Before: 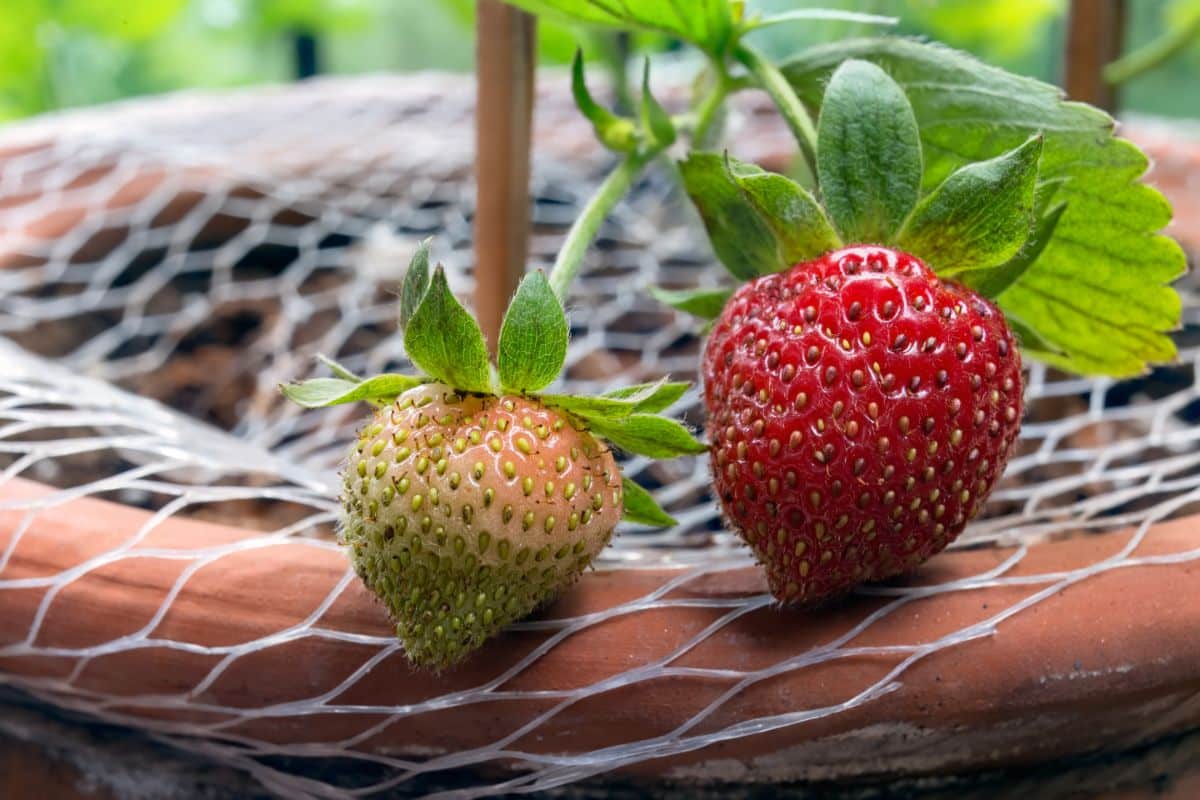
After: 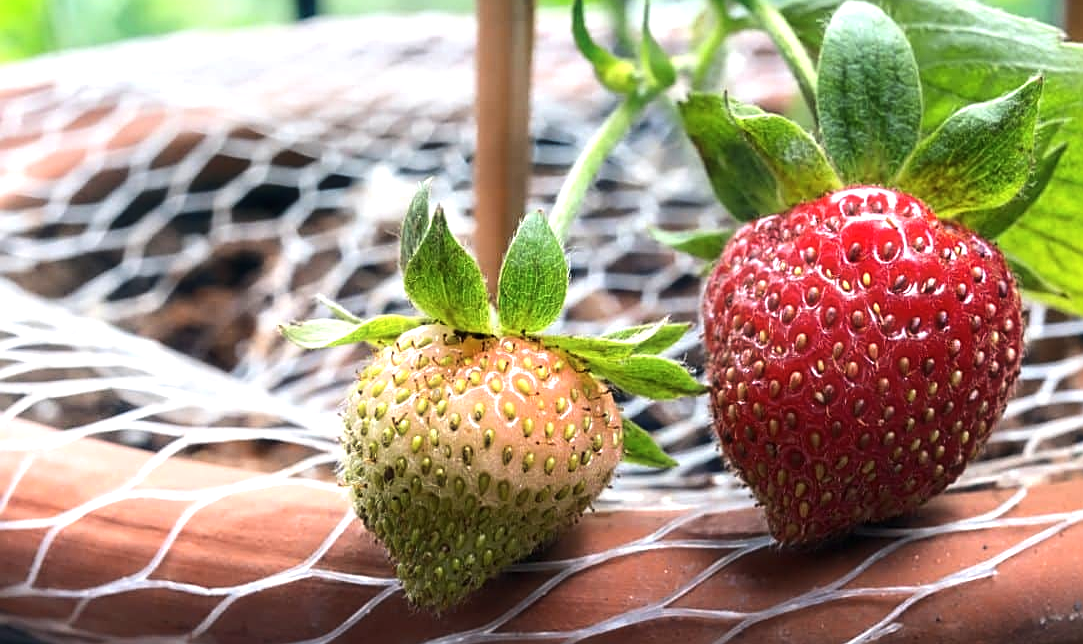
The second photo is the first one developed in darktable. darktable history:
crop: top 7.49%, right 9.717%, bottom 11.943%
sharpen: on, module defaults
haze removal: strength -0.1, adaptive false
tone equalizer: -8 EV 0.001 EV, -7 EV -0.002 EV, -6 EV 0.002 EV, -5 EV -0.03 EV, -4 EV -0.116 EV, -3 EV -0.169 EV, -2 EV 0.24 EV, -1 EV 0.702 EV, +0 EV 0.493 EV
